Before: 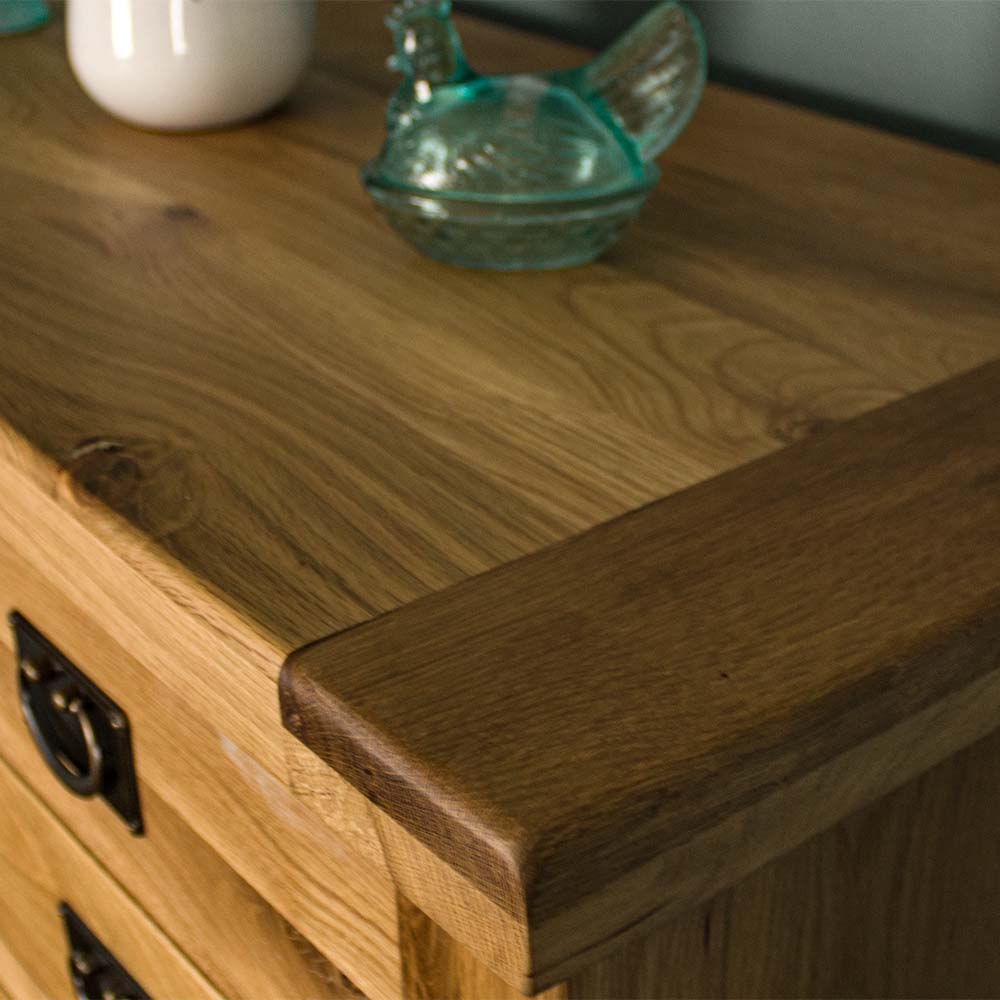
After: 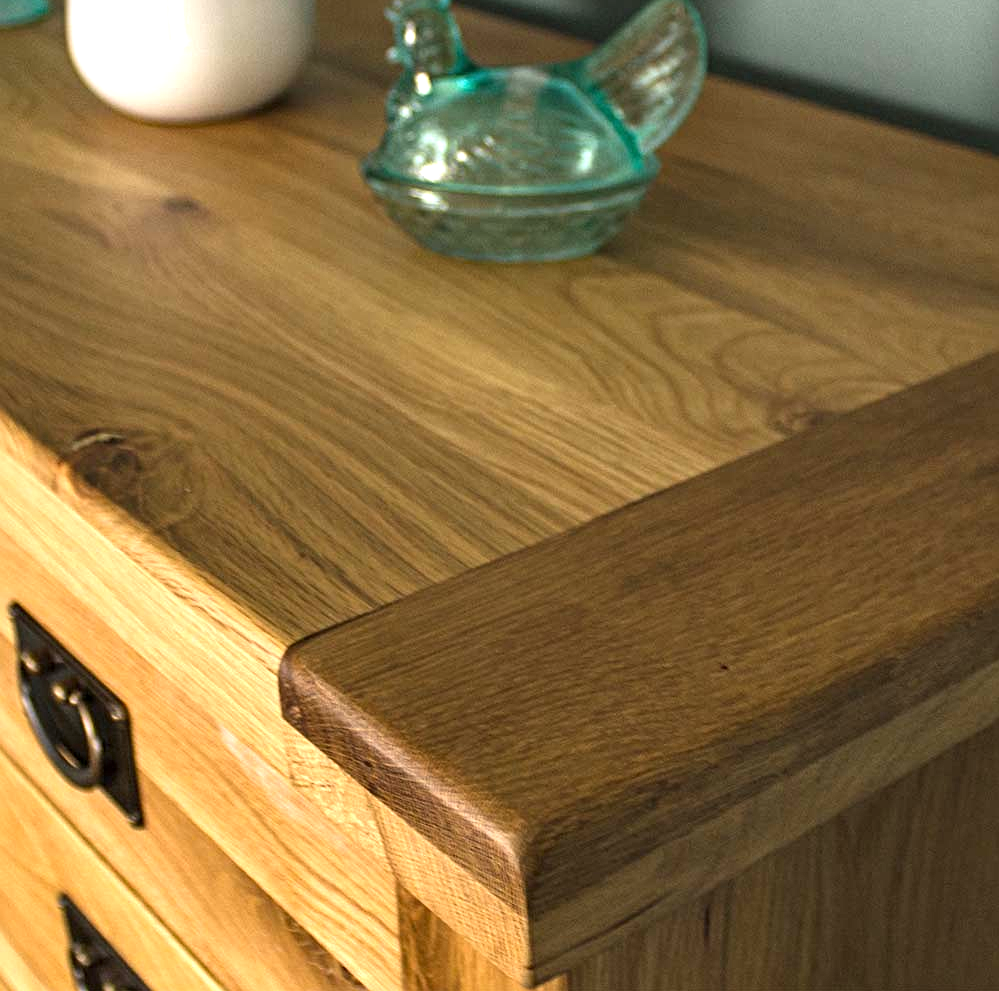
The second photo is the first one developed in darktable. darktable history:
sharpen: radius 2.203, amount 0.388, threshold 0.08
exposure: black level correction 0, exposure 0.95 EV, compensate exposure bias true, compensate highlight preservation false
crop: top 0.844%, right 0.05%
